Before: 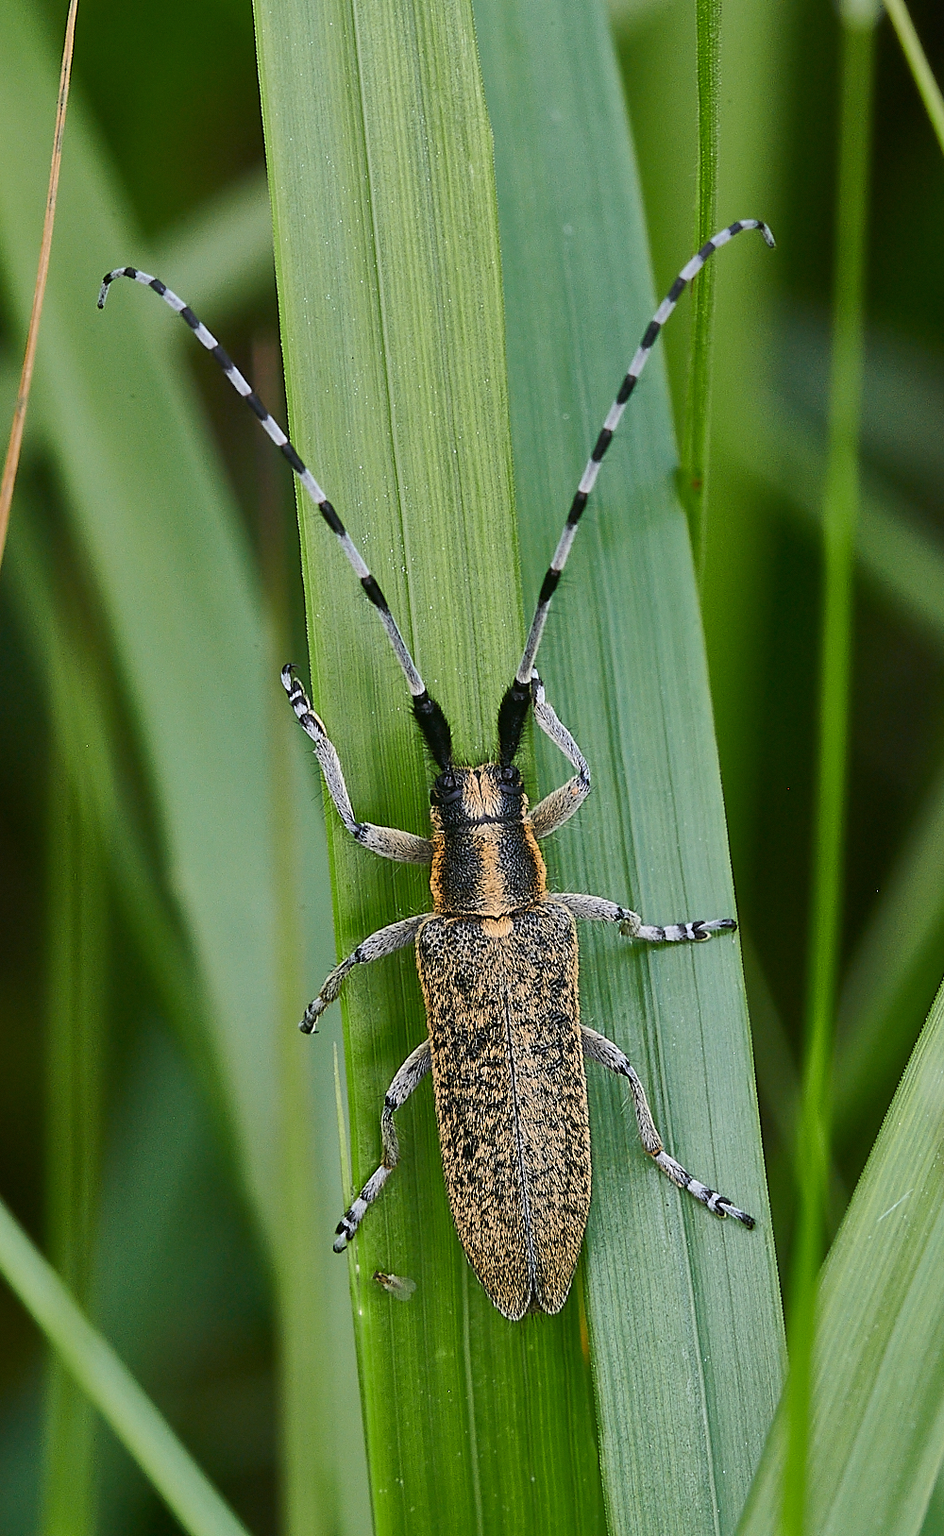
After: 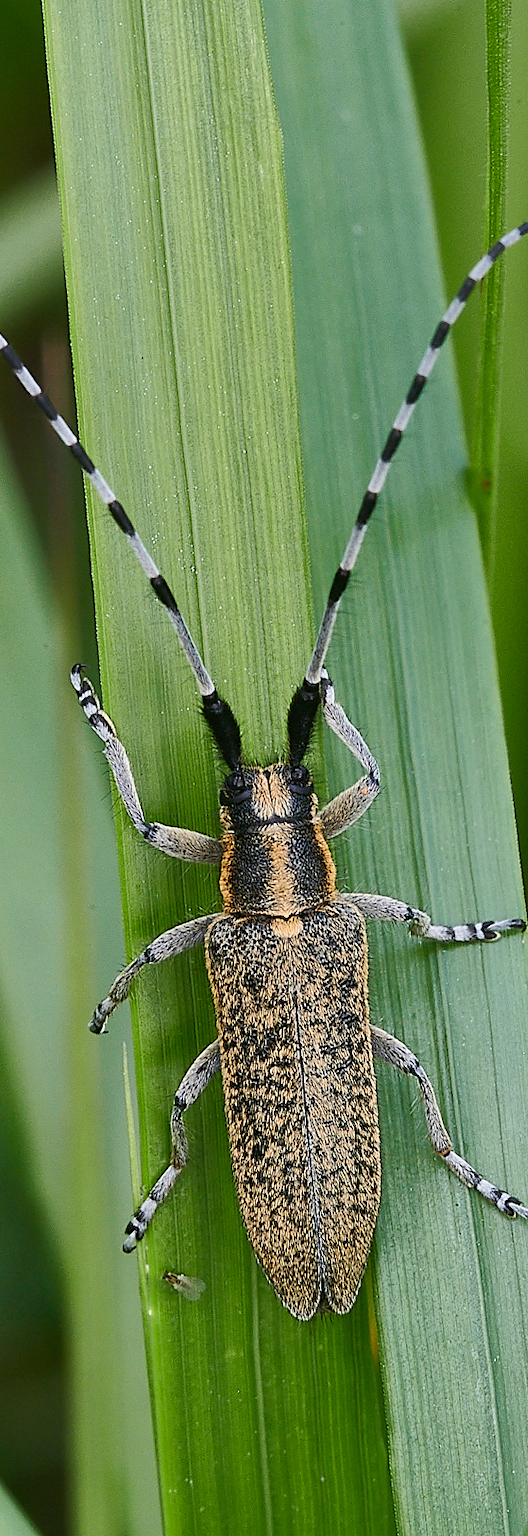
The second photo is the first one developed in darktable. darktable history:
crop and rotate: left 22.397%, right 21.56%
shadows and highlights: shadows 0.304, highlights 40.02, highlights color adjustment 52.09%
